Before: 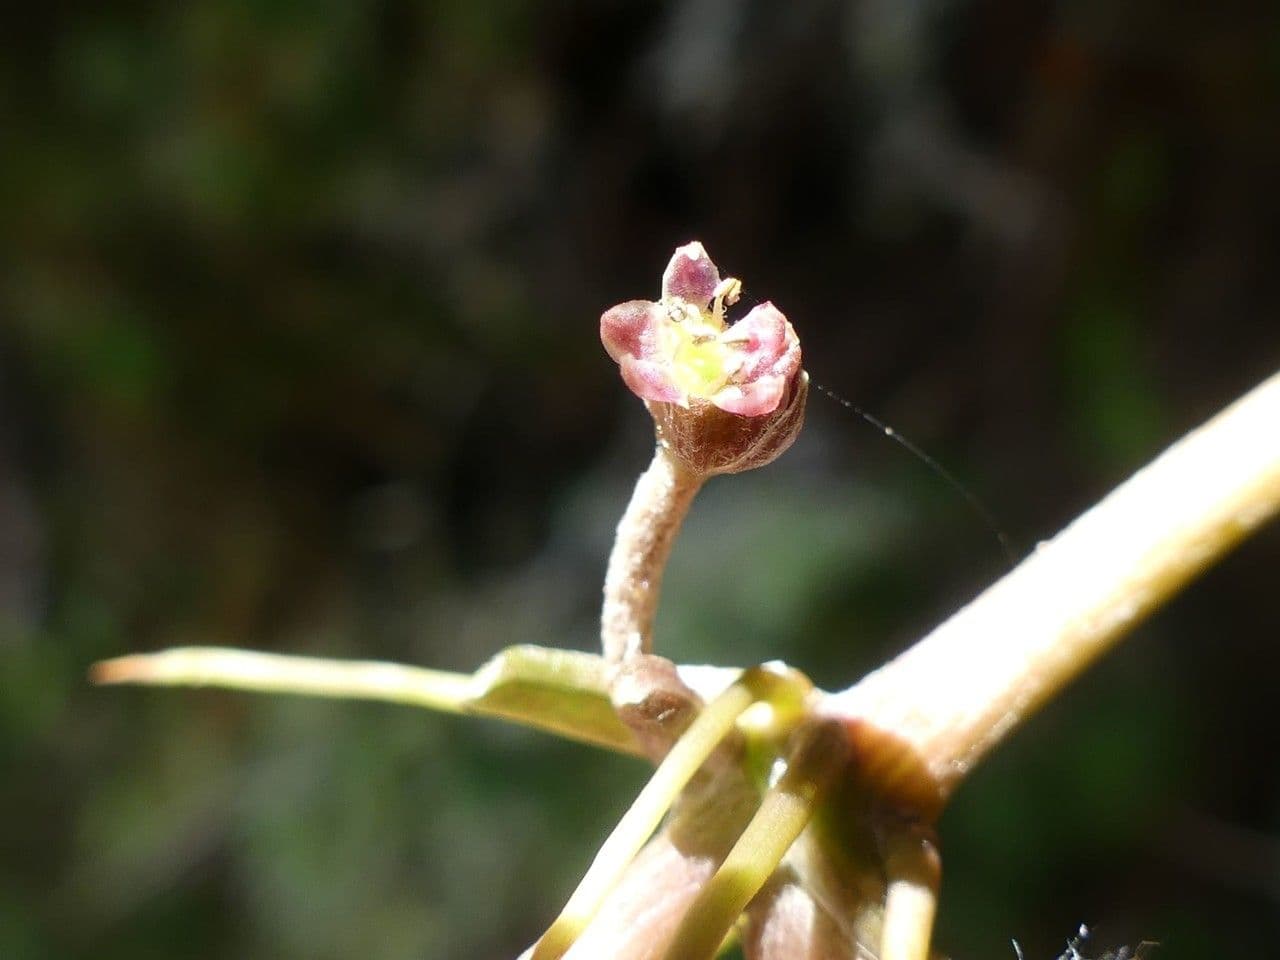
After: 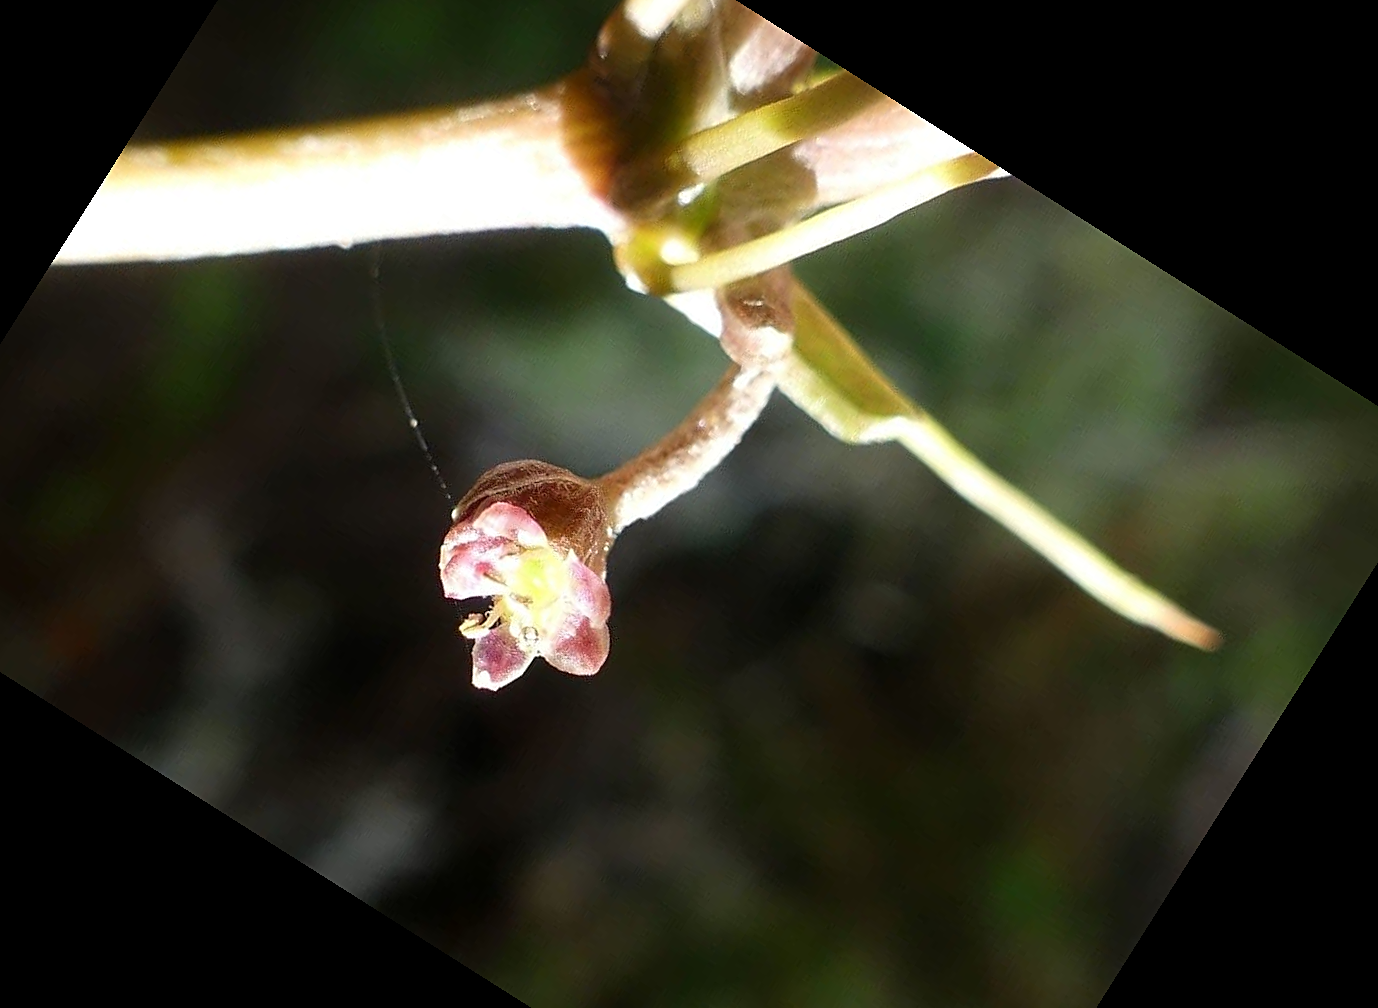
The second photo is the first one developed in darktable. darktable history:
crop and rotate: angle 147.7°, left 9.222%, top 15.588%, right 4.369%, bottom 16.953%
sharpen: on, module defaults
